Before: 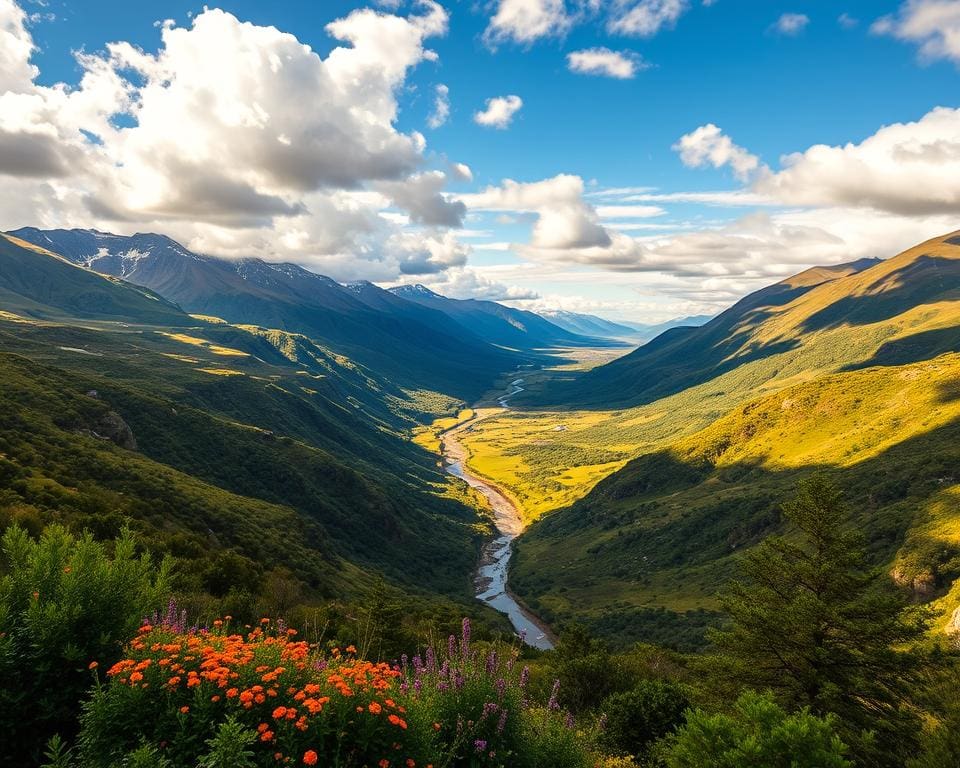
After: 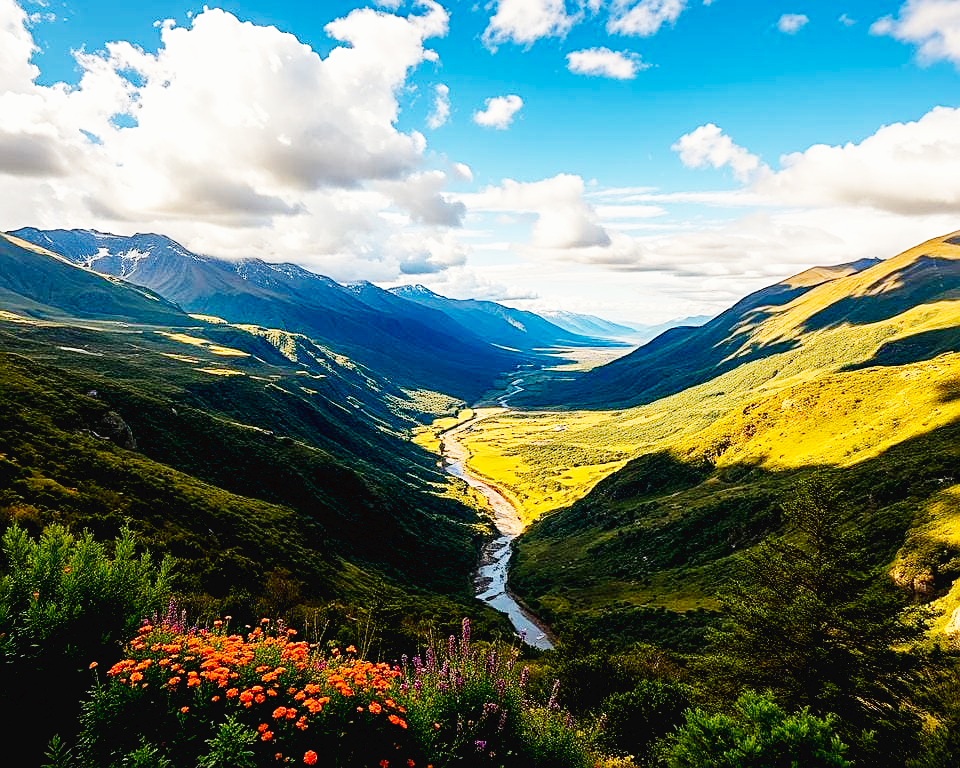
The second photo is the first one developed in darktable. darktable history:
sharpen: radius 1.981
exposure: black level correction 0.011, exposure -0.473 EV, compensate highlight preservation false
base curve: curves: ch0 [(0, 0.003) (0.001, 0.002) (0.006, 0.004) (0.02, 0.022) (0.048, 0.086) (0.094, 0.234) (0.162, 0.431) (0.258, 0.629) (0.385, 0.8) (0.548, 0.918) (0.751, 0.988) (1, 1)], preserve colors none
